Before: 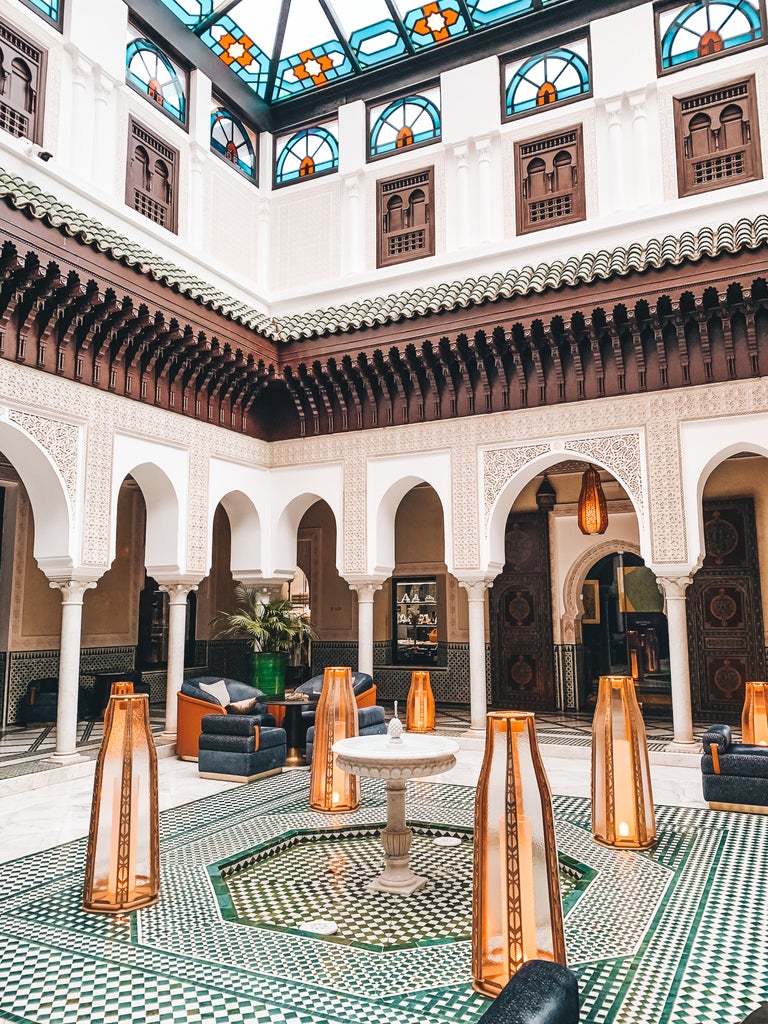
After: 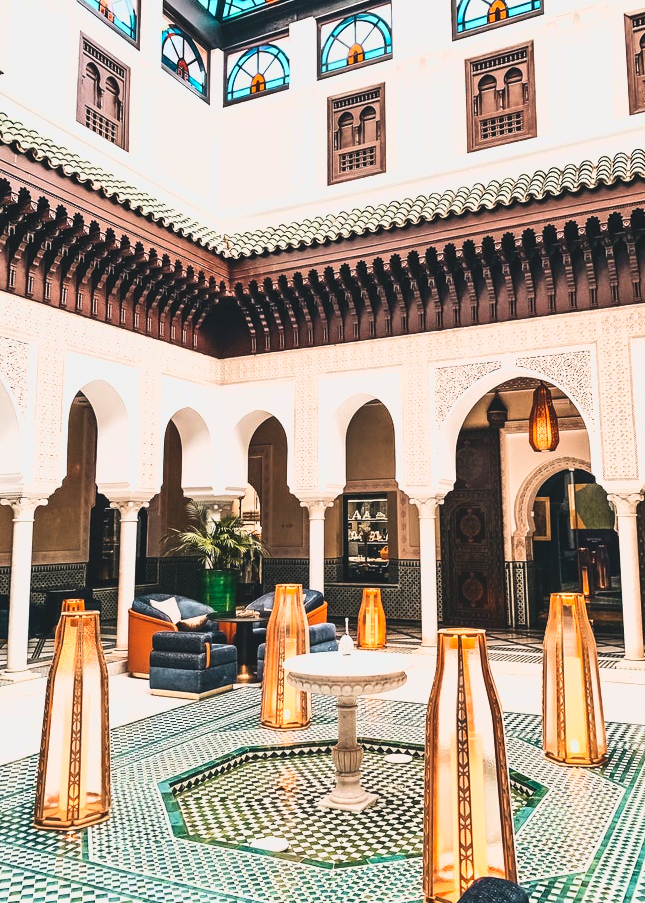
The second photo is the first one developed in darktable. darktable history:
contrast brightness saturation: contrast 0.15, brightness 0.05
tone equalizer: -8 EV -0.75 EV, -7 EV -0.7 EV, -6 EV -0.6 EV, -5 EV -0.4 EV, -3 EV 0.4 EV, -2 EV 0.6 EV, -1 EV 0.7 EV, +0 EV 0.75 EV, edges refinement/feathering 500, mask exposure compensation -1.57 EV, preserve details no
velvia: strength 9.25%
lowpass: radius 0.1, contrast 0.85, saturation 1.1, unbound 0
crop: left 6.446%, top 8.188%, right 9.538%, bottom 3.548%
